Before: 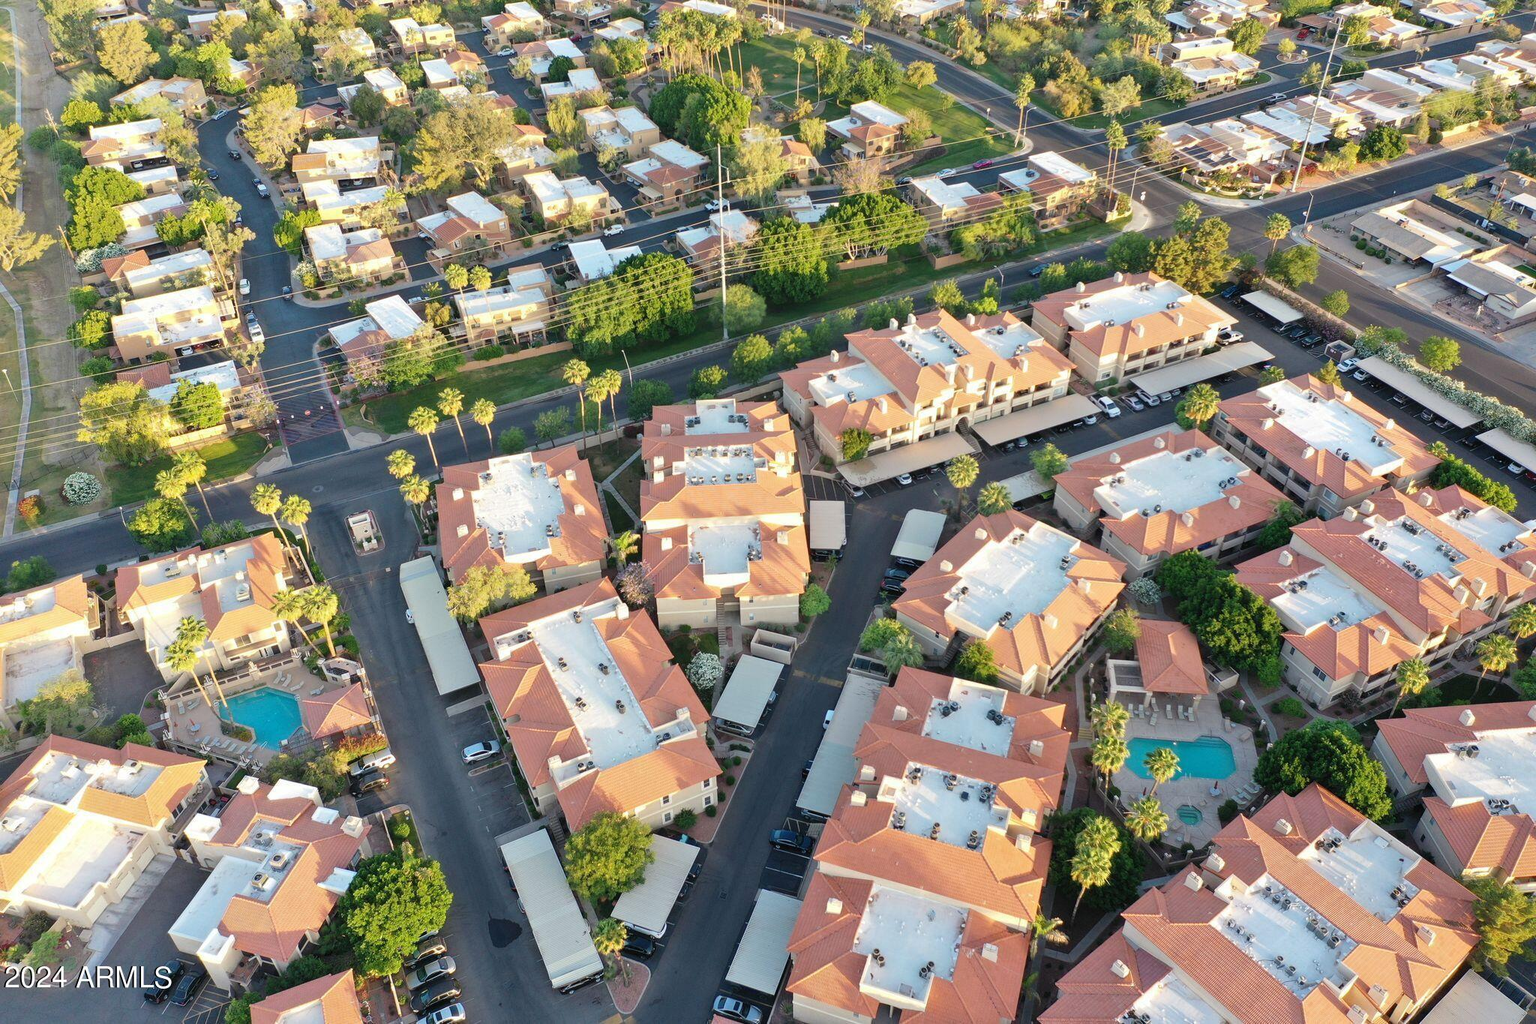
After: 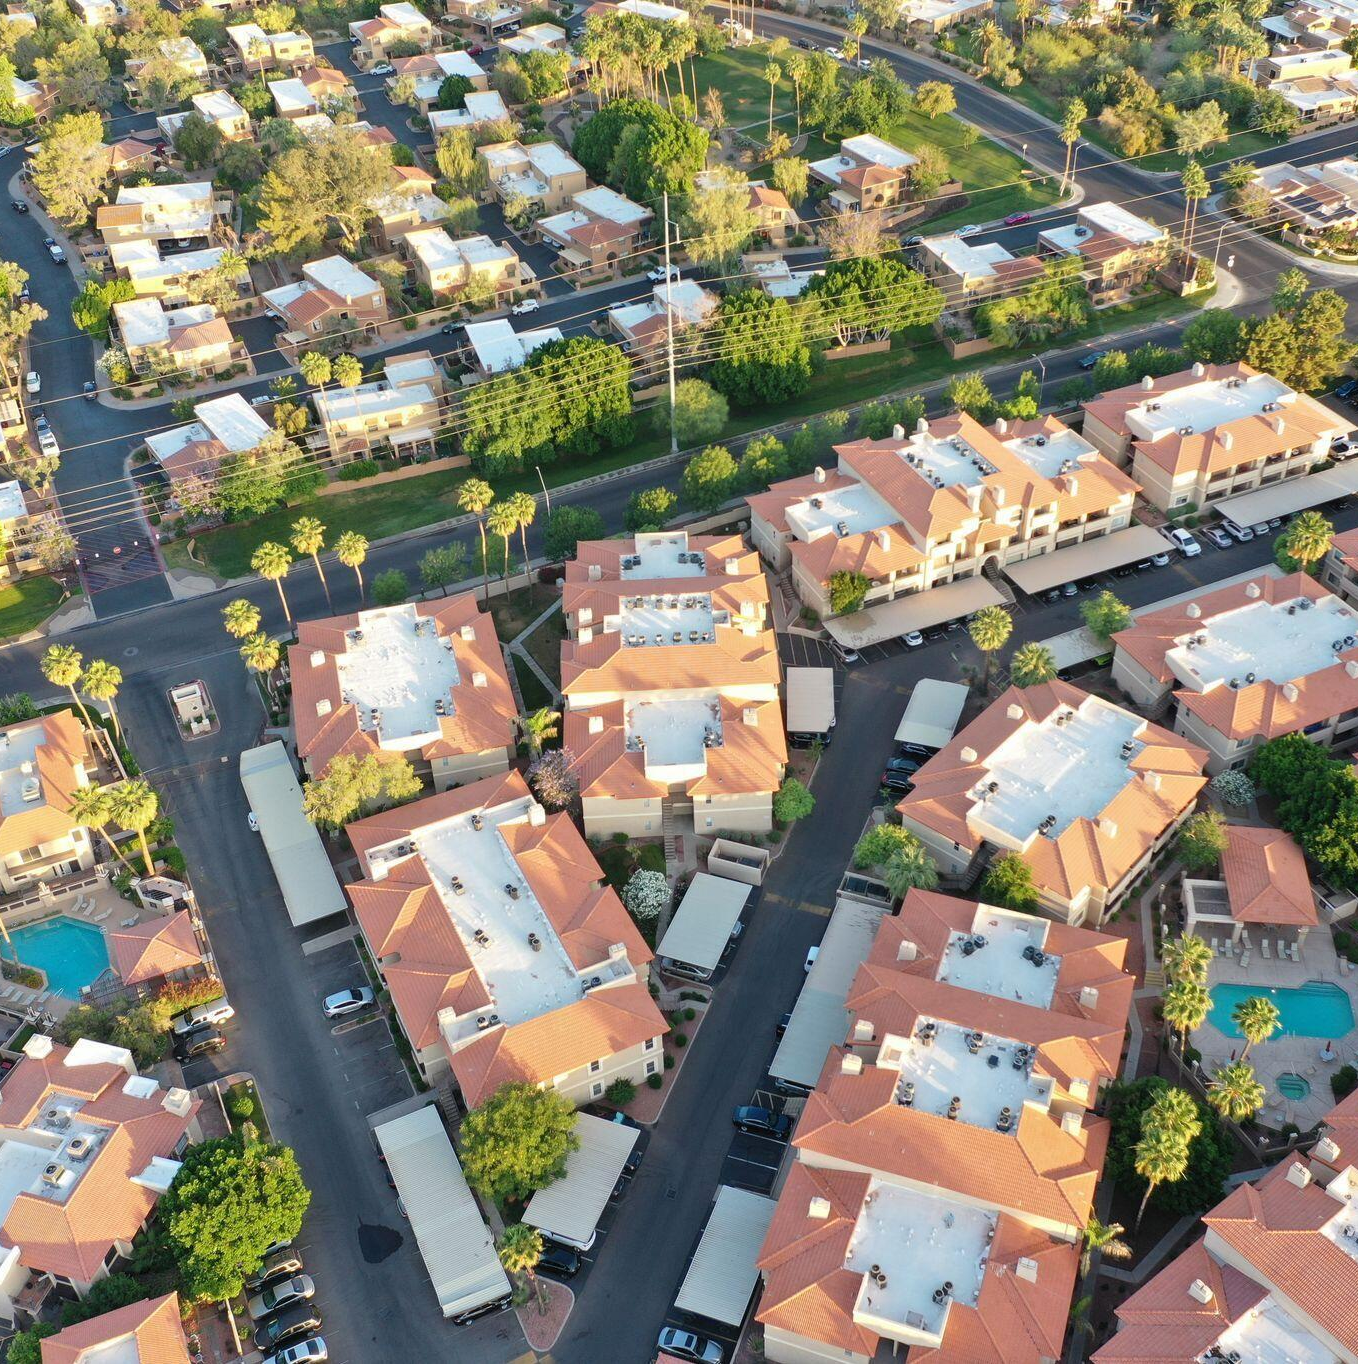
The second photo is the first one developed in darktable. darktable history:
crop and rotate: left 14.311%, right 19.358%
